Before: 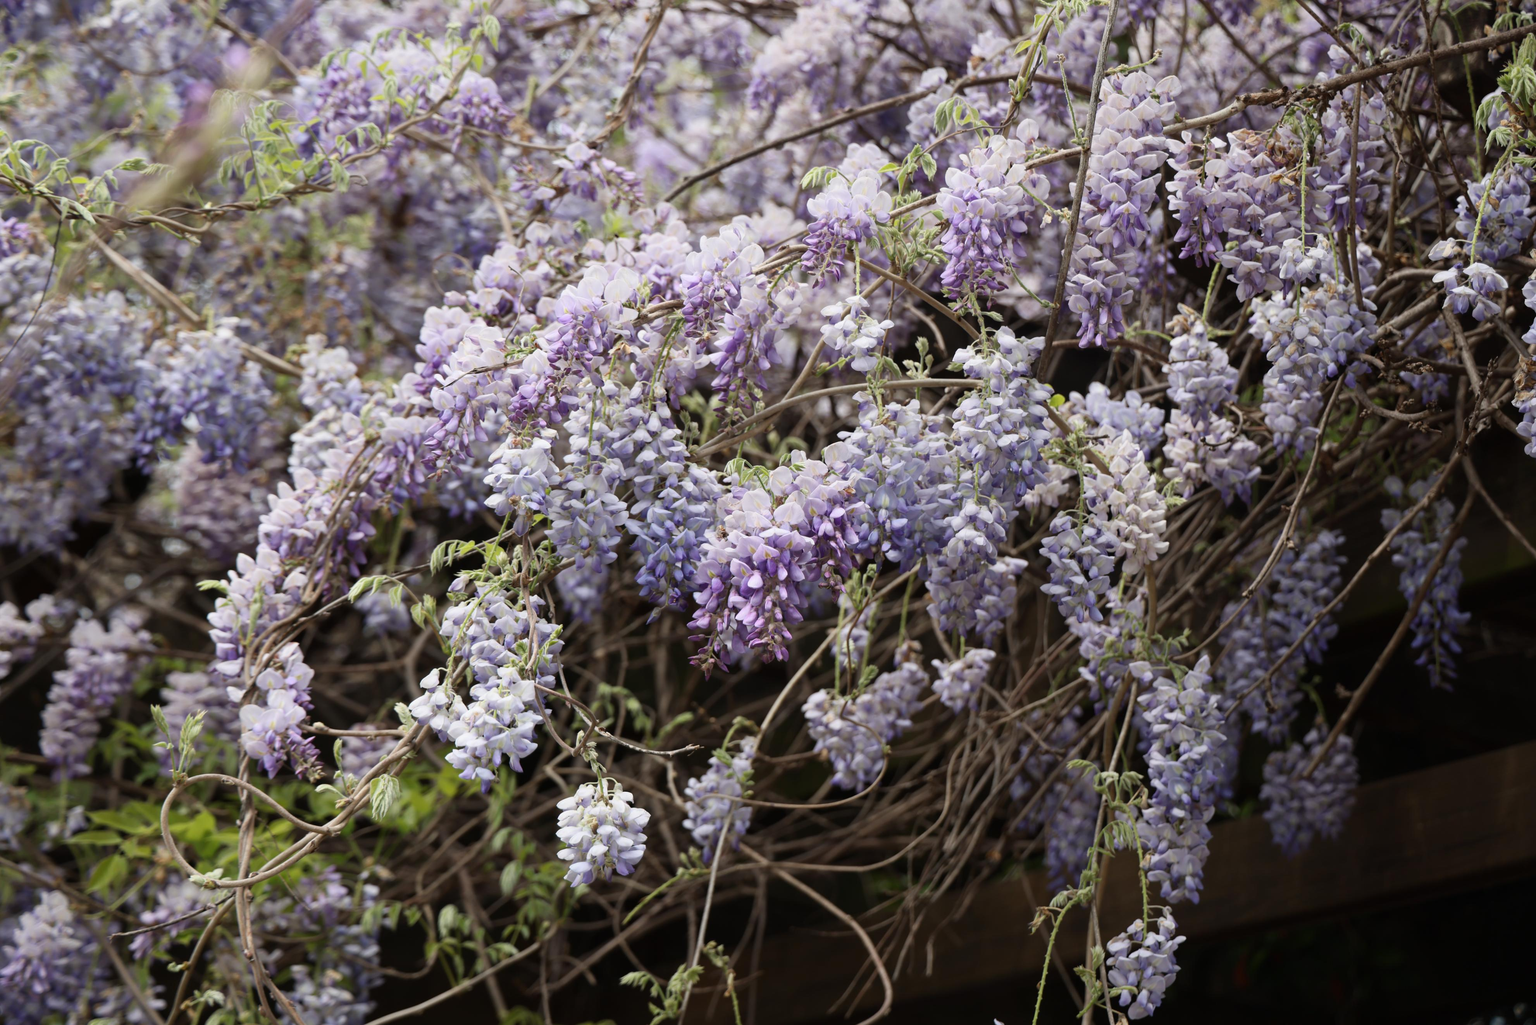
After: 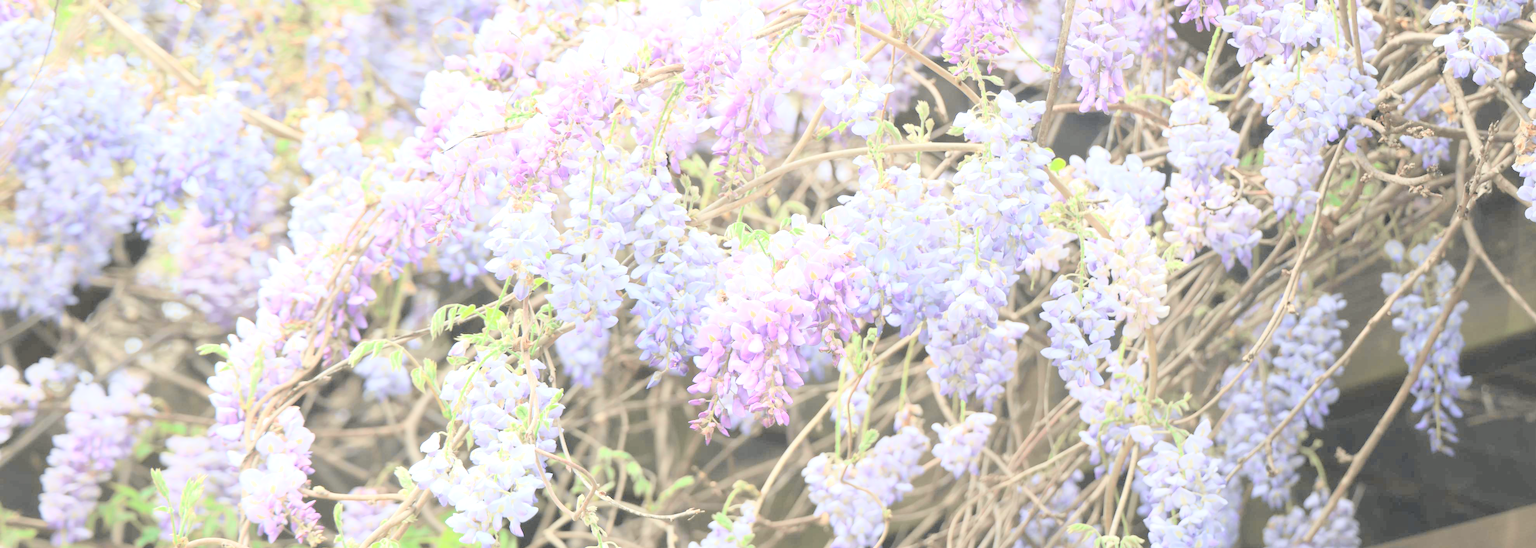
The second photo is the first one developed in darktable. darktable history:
tone curve: curves: ch0 [(0, 0.039) (0.104, 0.103) (0.273, 0.267) (0.448, 0.487) (0.704, 0.761) (0.886, 0.922) (0.994, 0.971)]; ch1 [(0, 0) (0.335, 0.298) (0.446, 0.413) (0.485, 0.487) (0.515, 0.503) (0.566, 0.563) (0.641, 0.655) (1, 1)]; ch2 [(0, 0) (0.314, 0.301) (0.421, 0.411) (0.502, 0.494) (0.528, 0.54) (0.557, 0.559) (0.612, 0.605) (0.722, 0.686) (1, 1)], color space Lab, independent channels, preserve colors none
exposure: black level correction 0, exposure 1.2 EV, compensate highlight preservation false
crop and rotate: top 23.043%, bottom 23.437%
contrast brightness saturation: brightness 1
